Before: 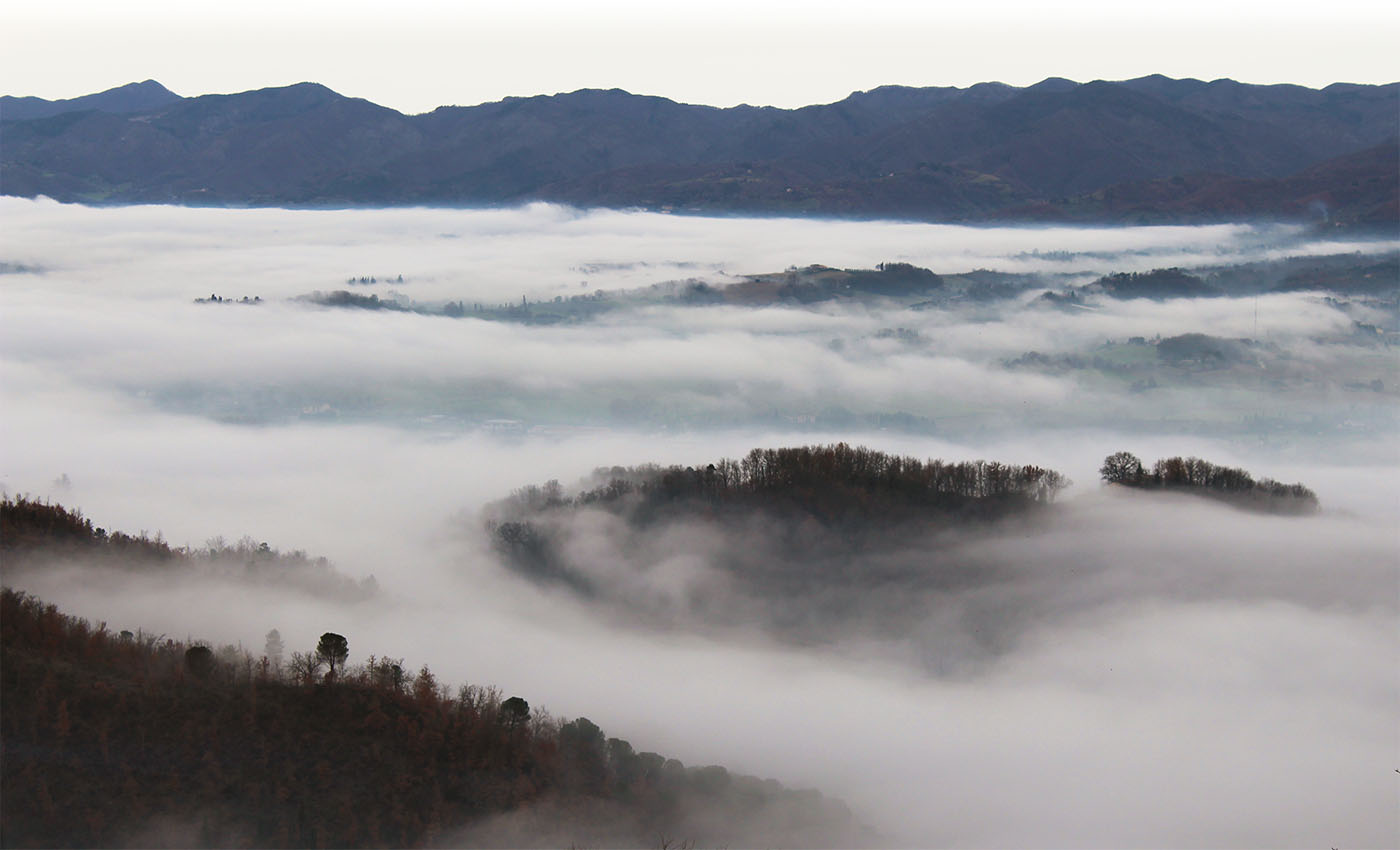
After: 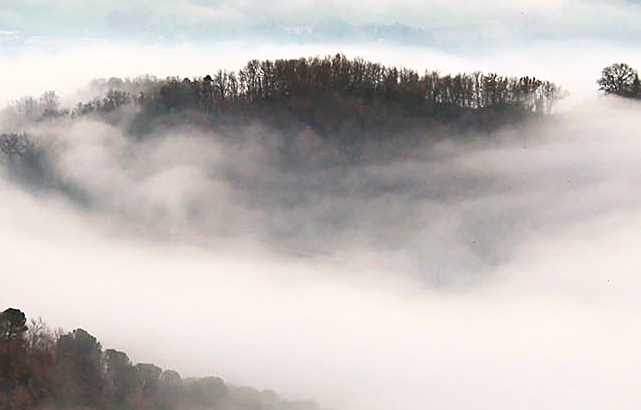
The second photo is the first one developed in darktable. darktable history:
exposure: exposure 0.658 EV, compensate highlight preservation false
sharpen: on, module defaults
color correction: highlights b* 3.04
crop: left 35.967%, top 45.782%, right 18.19%, bottom 5.921%
contrast brightness saturation: contrast 0.203, brightness 0.148, saturation 0.146
